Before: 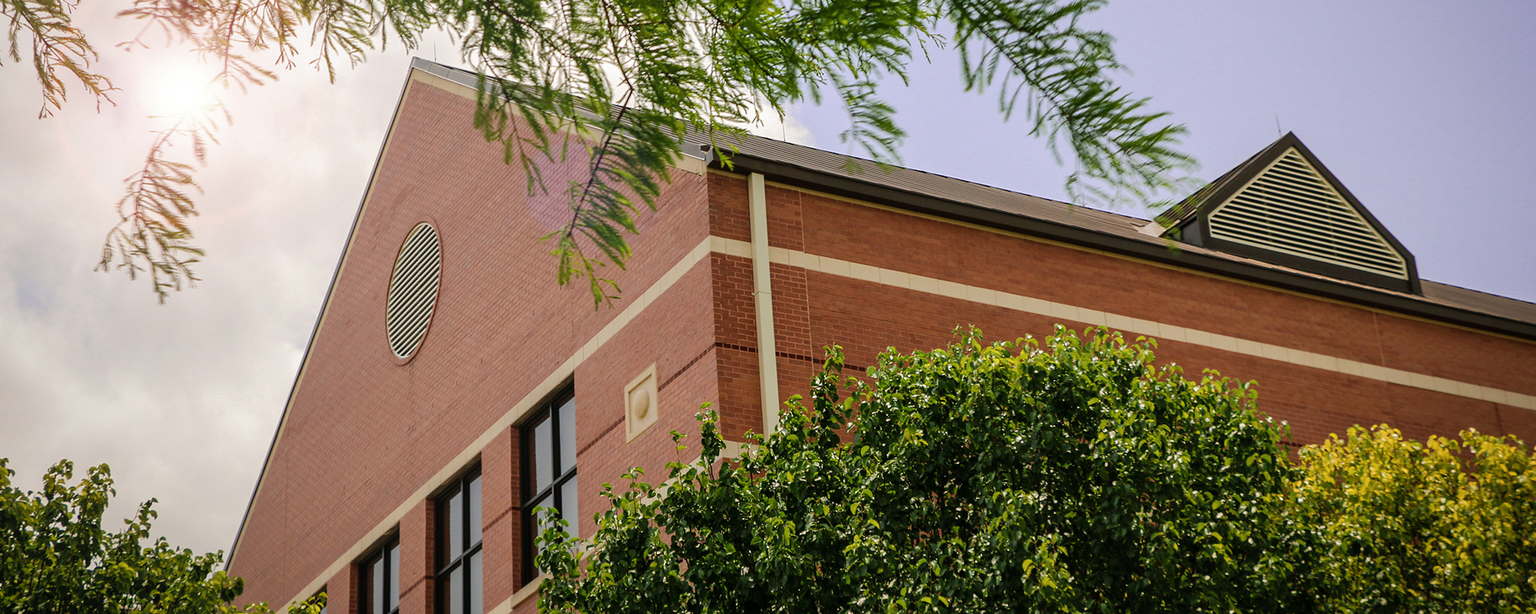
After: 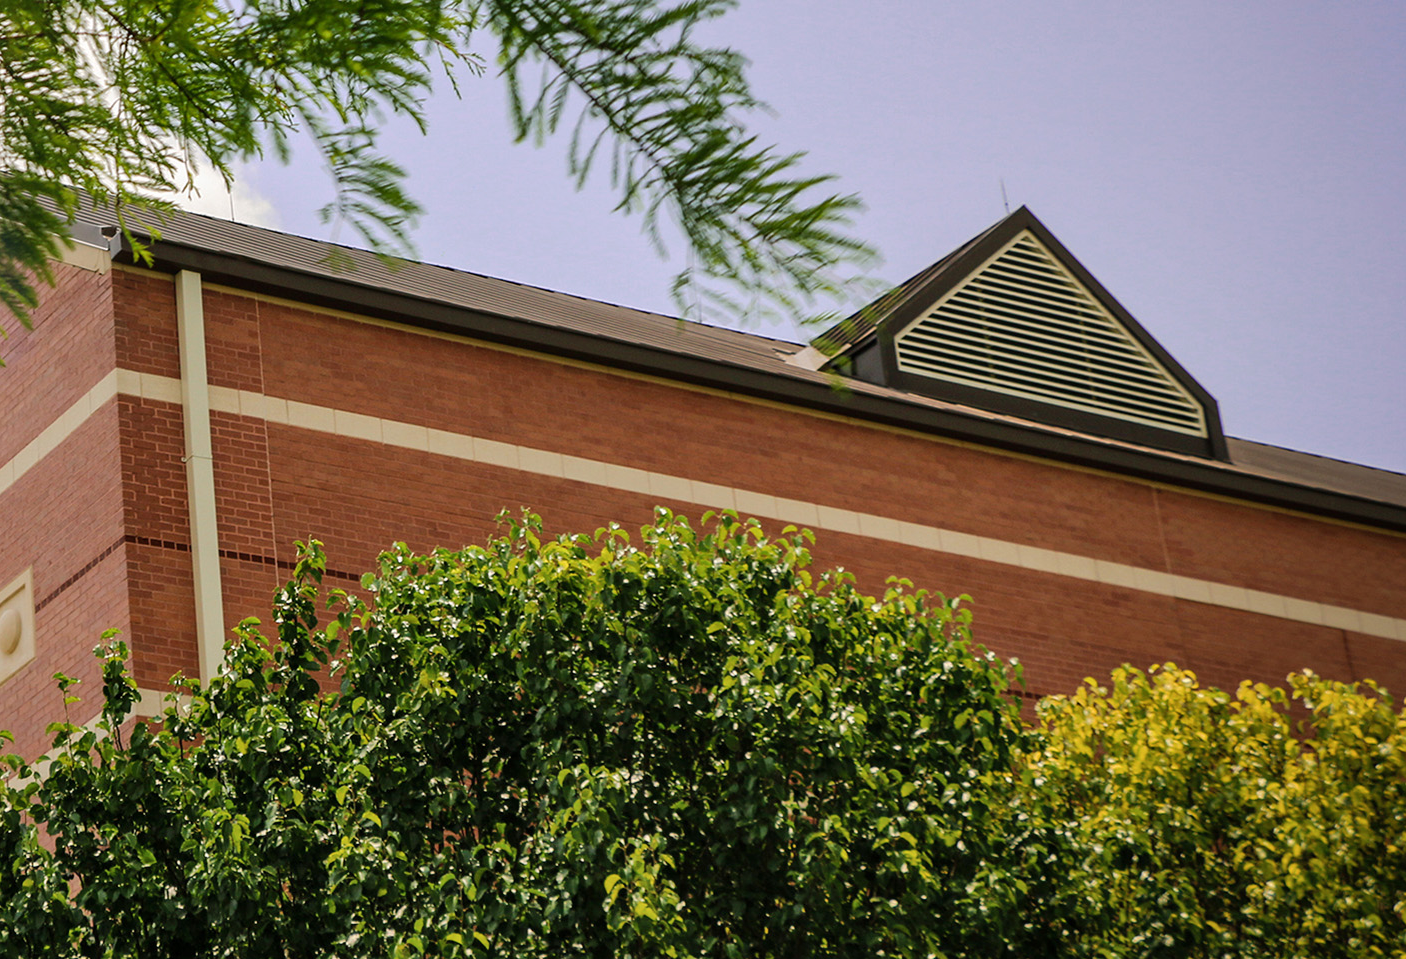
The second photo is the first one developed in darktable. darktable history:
crop: left 41.402%
shadows and highlights: shadows 37.27, highlights -28.18, soften with gaussian
